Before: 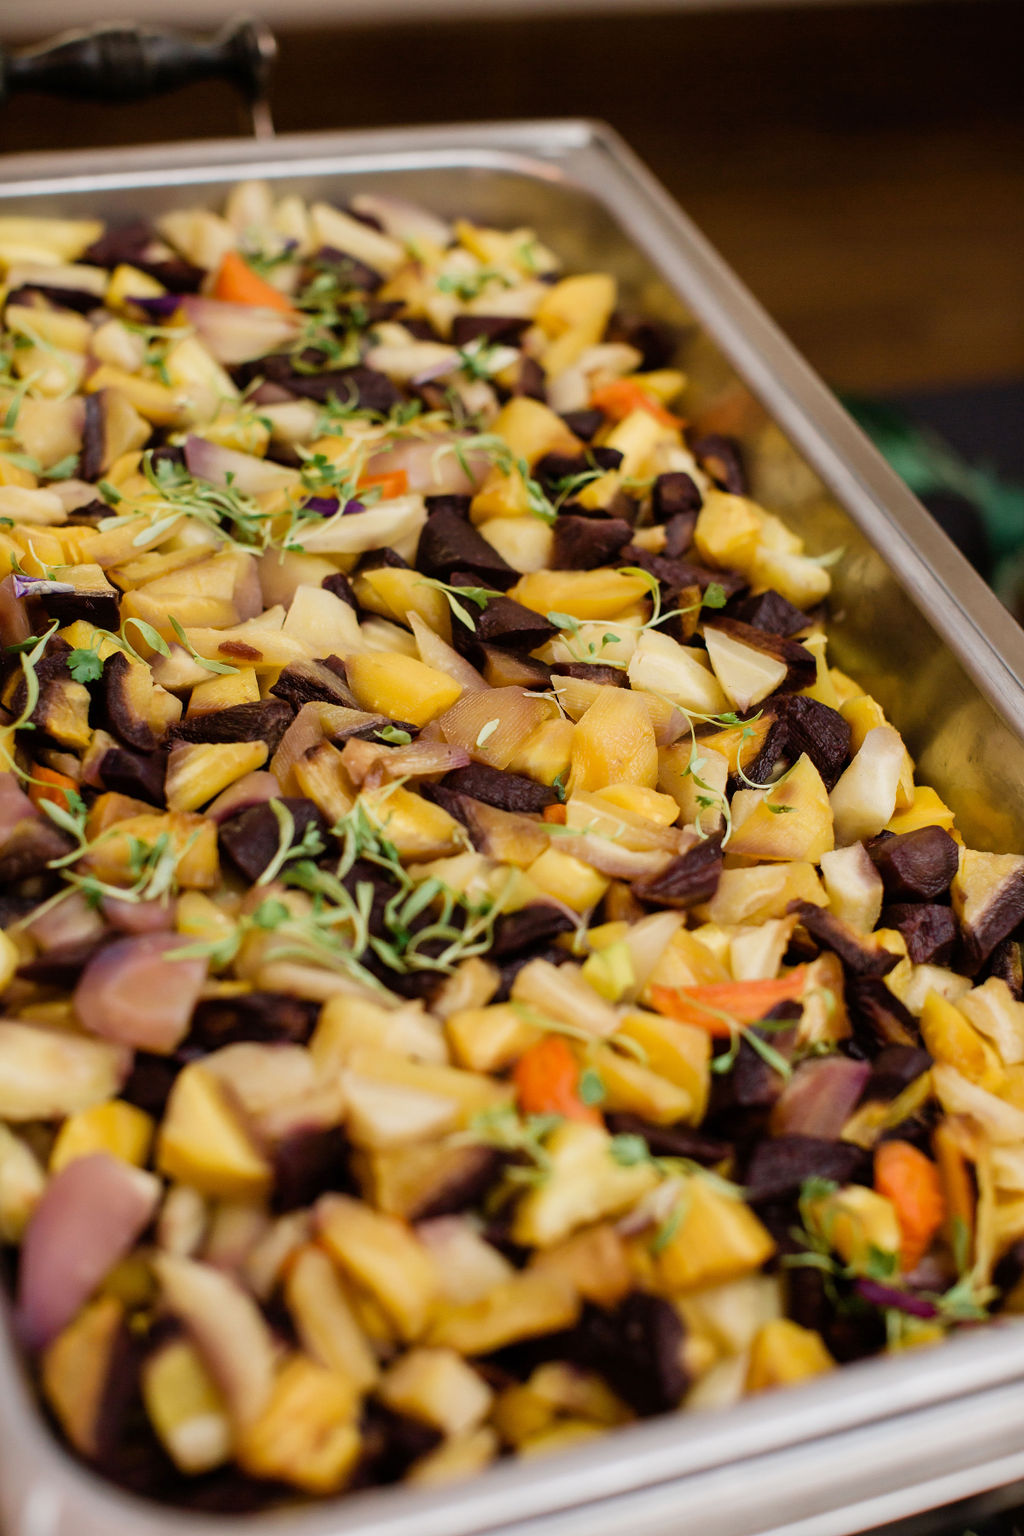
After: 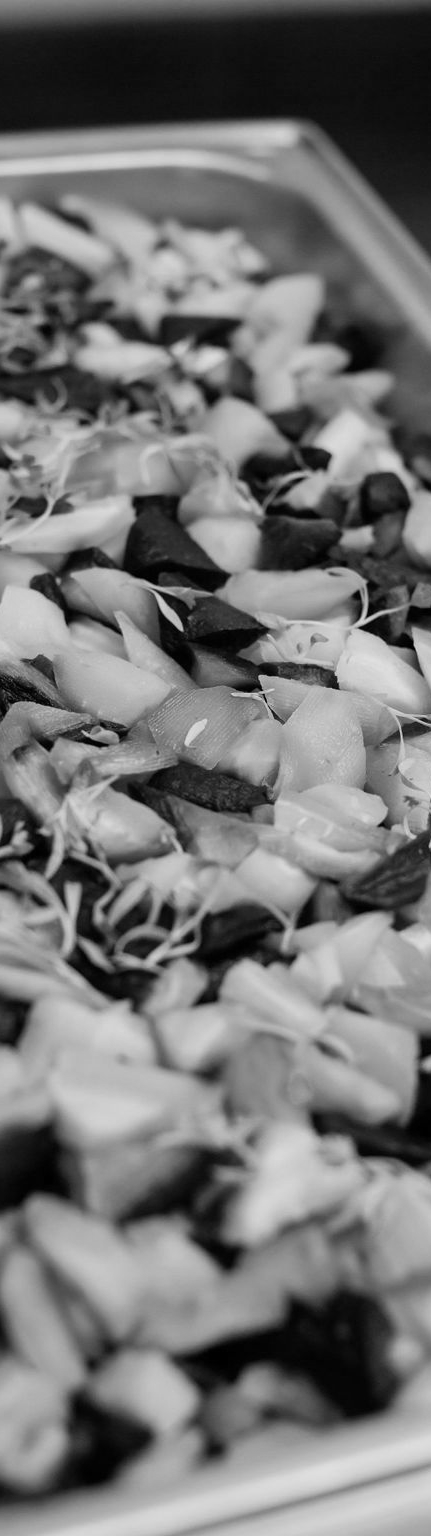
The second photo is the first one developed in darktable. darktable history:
crop: left 28.583%, right 29.231%
white balance: red 0.871, blue 1.249
monochrome: on, module defaults
exposure: compensate highlight preservation false
